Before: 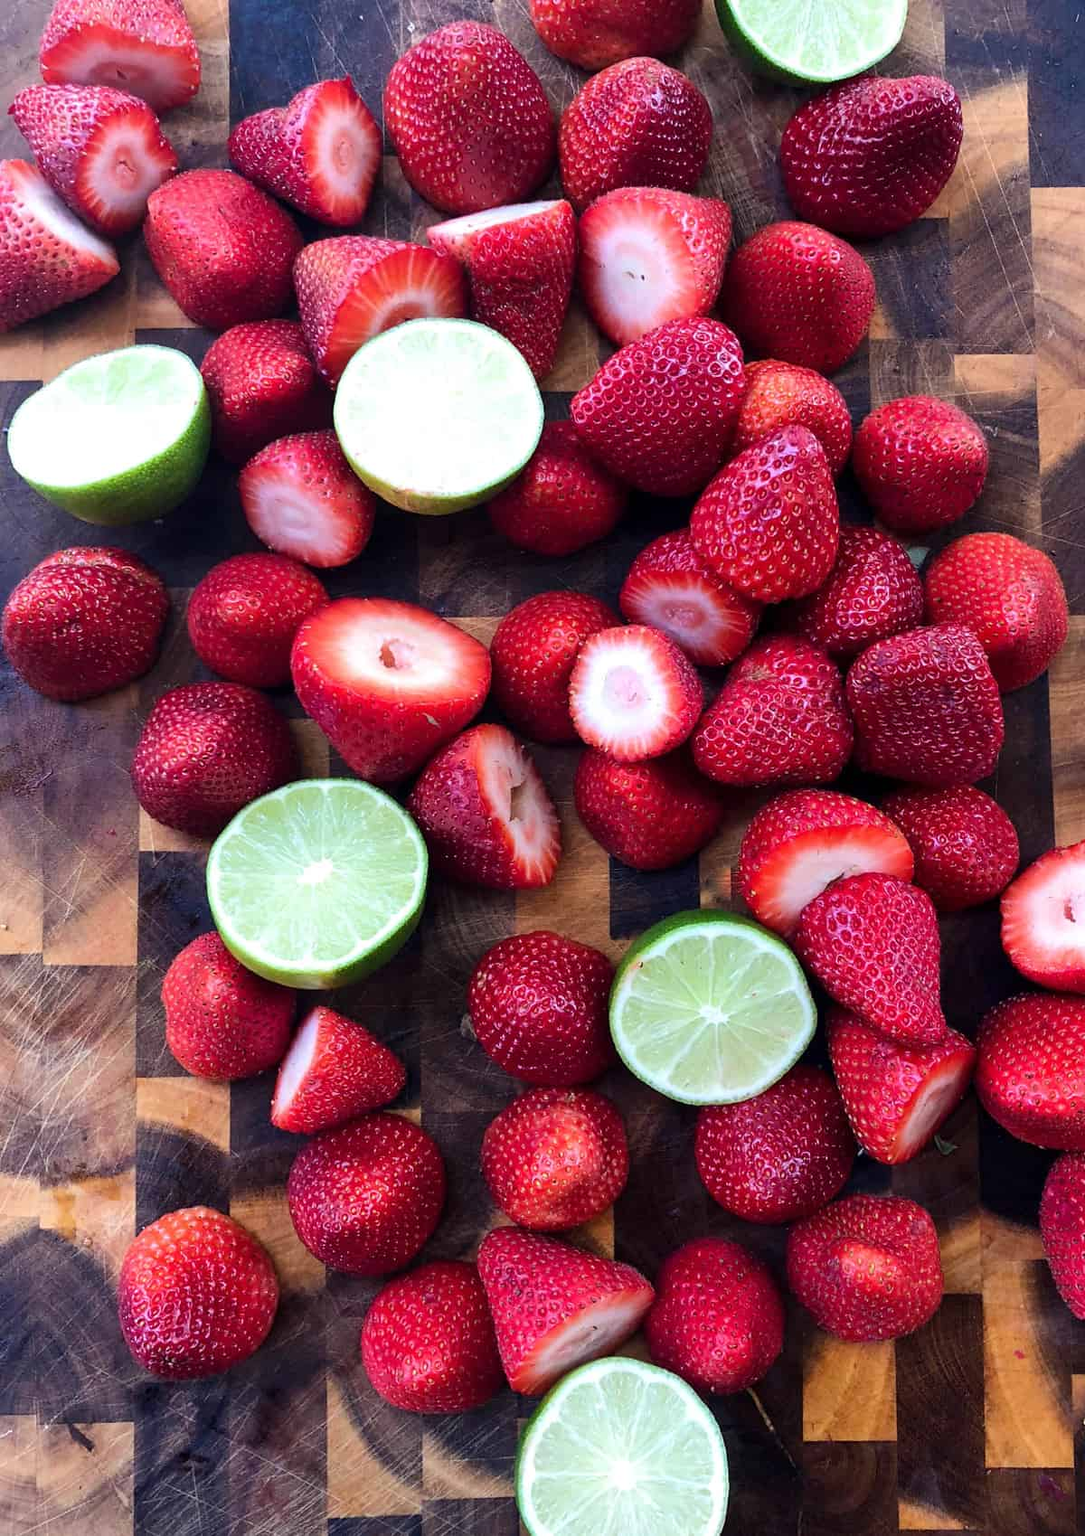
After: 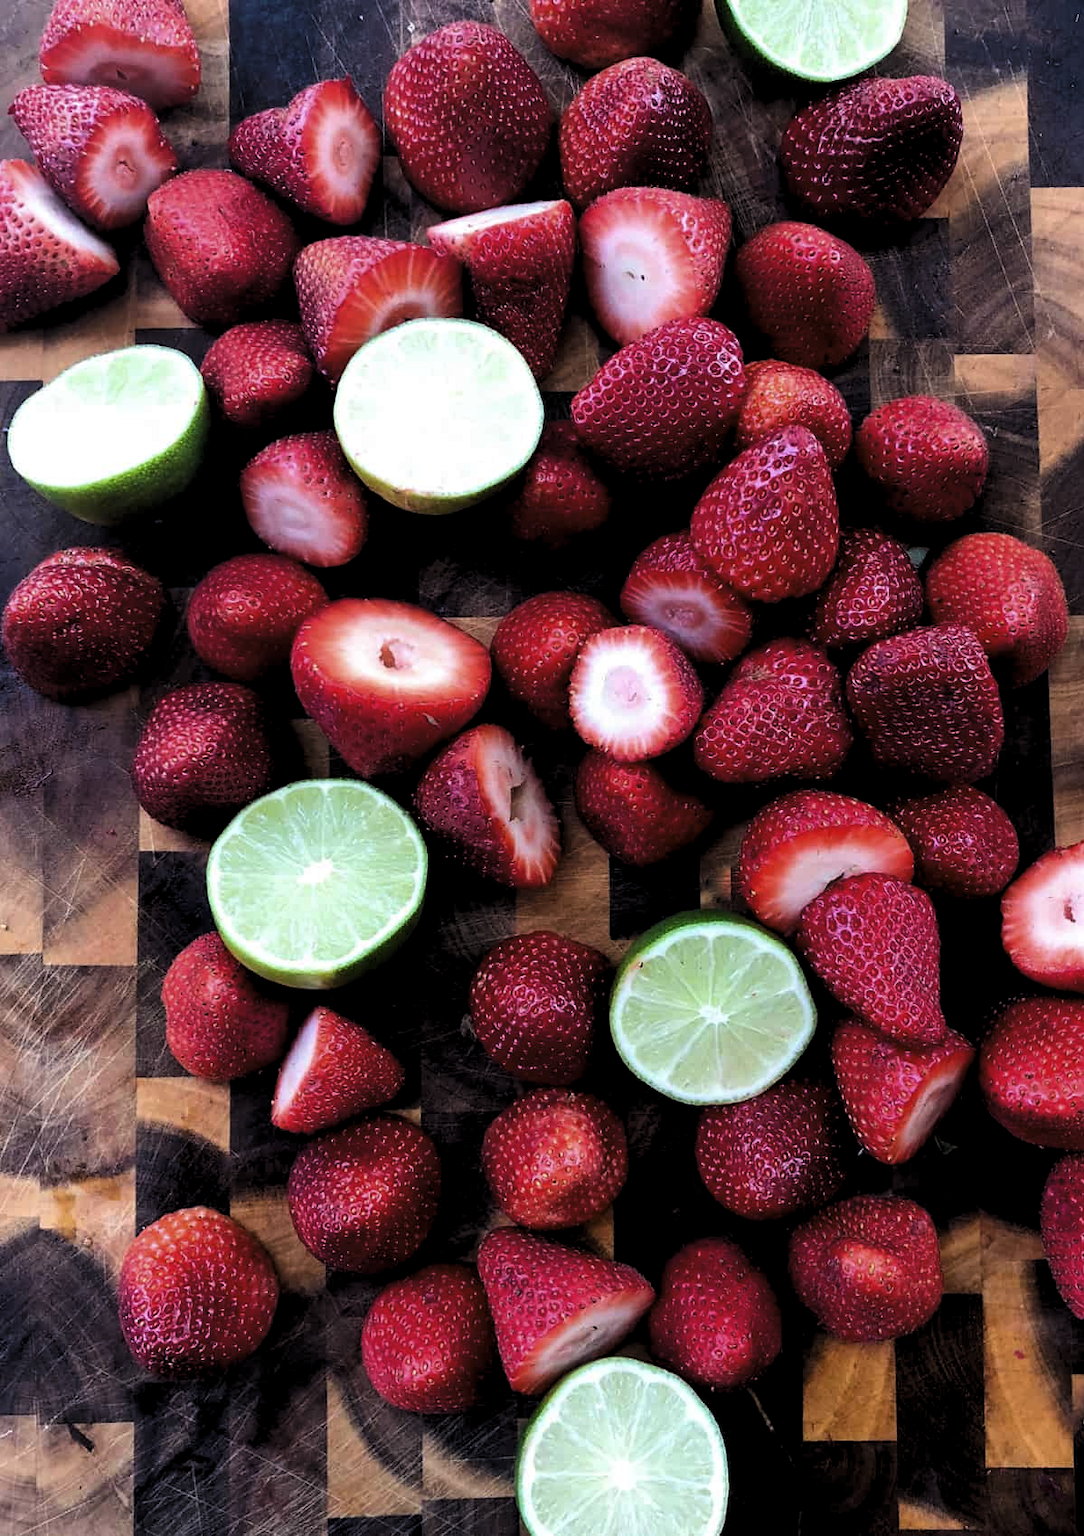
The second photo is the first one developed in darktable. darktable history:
exposure: compensate highlight preservation false
levels: levels [0.116, 0.574, 1]
